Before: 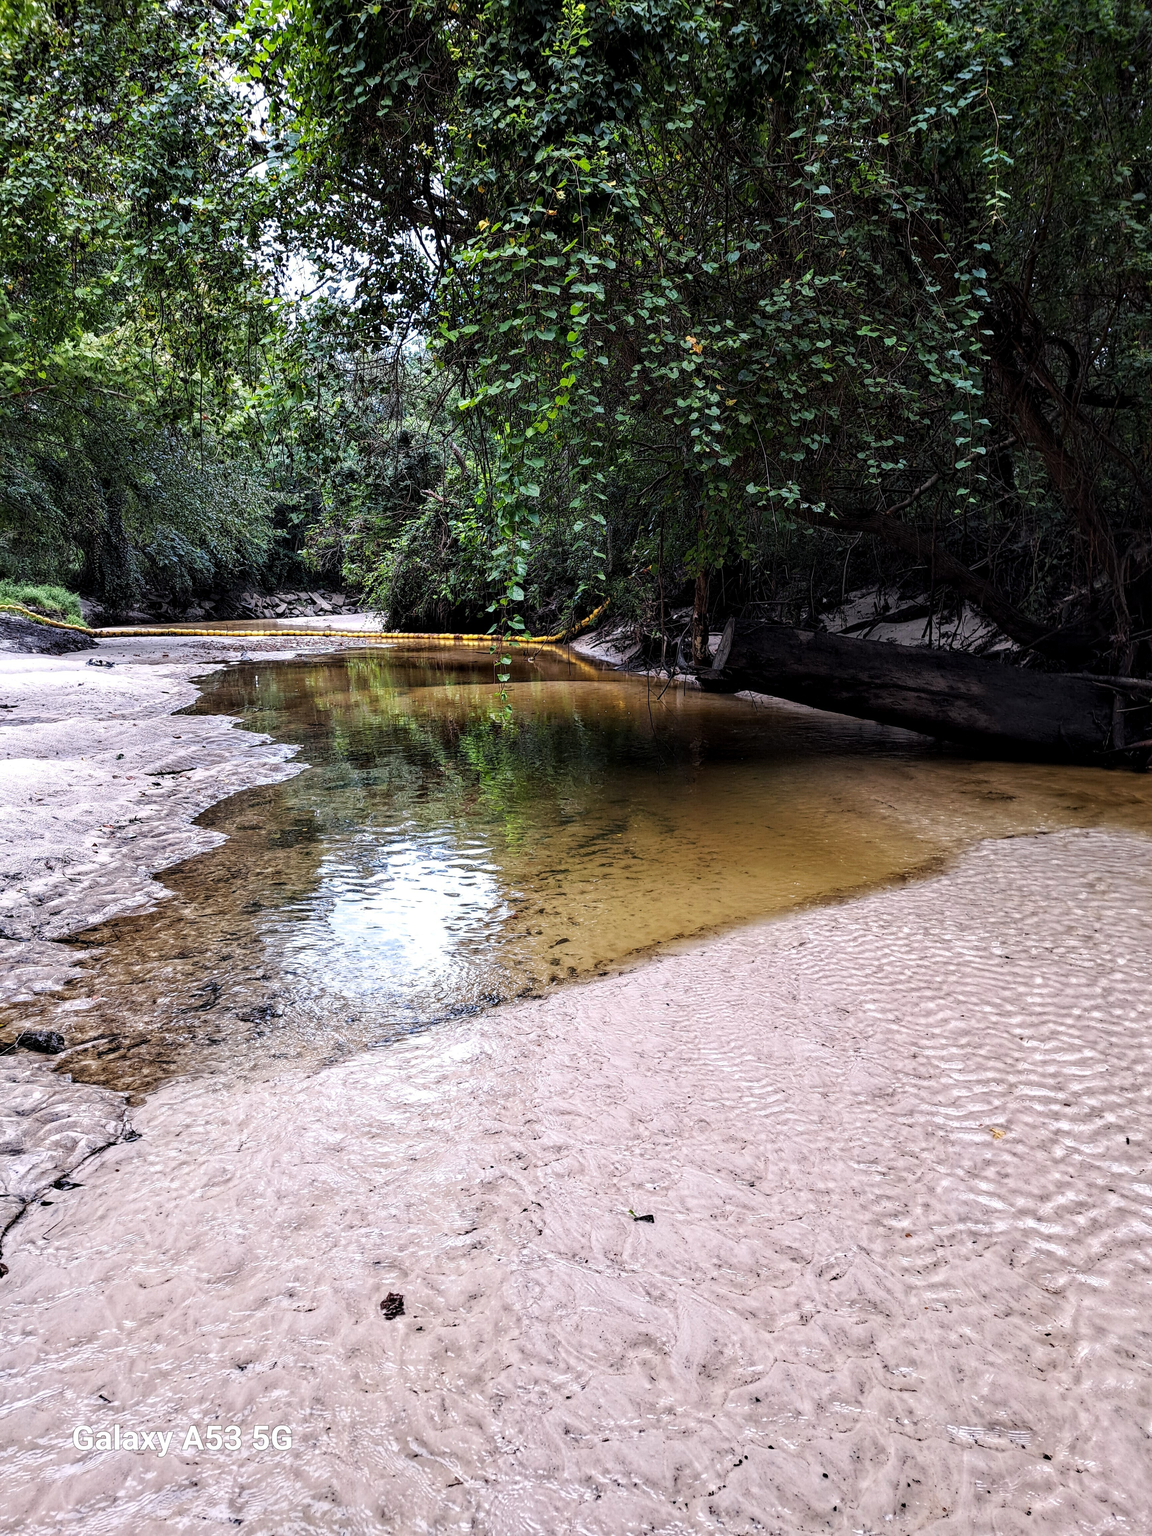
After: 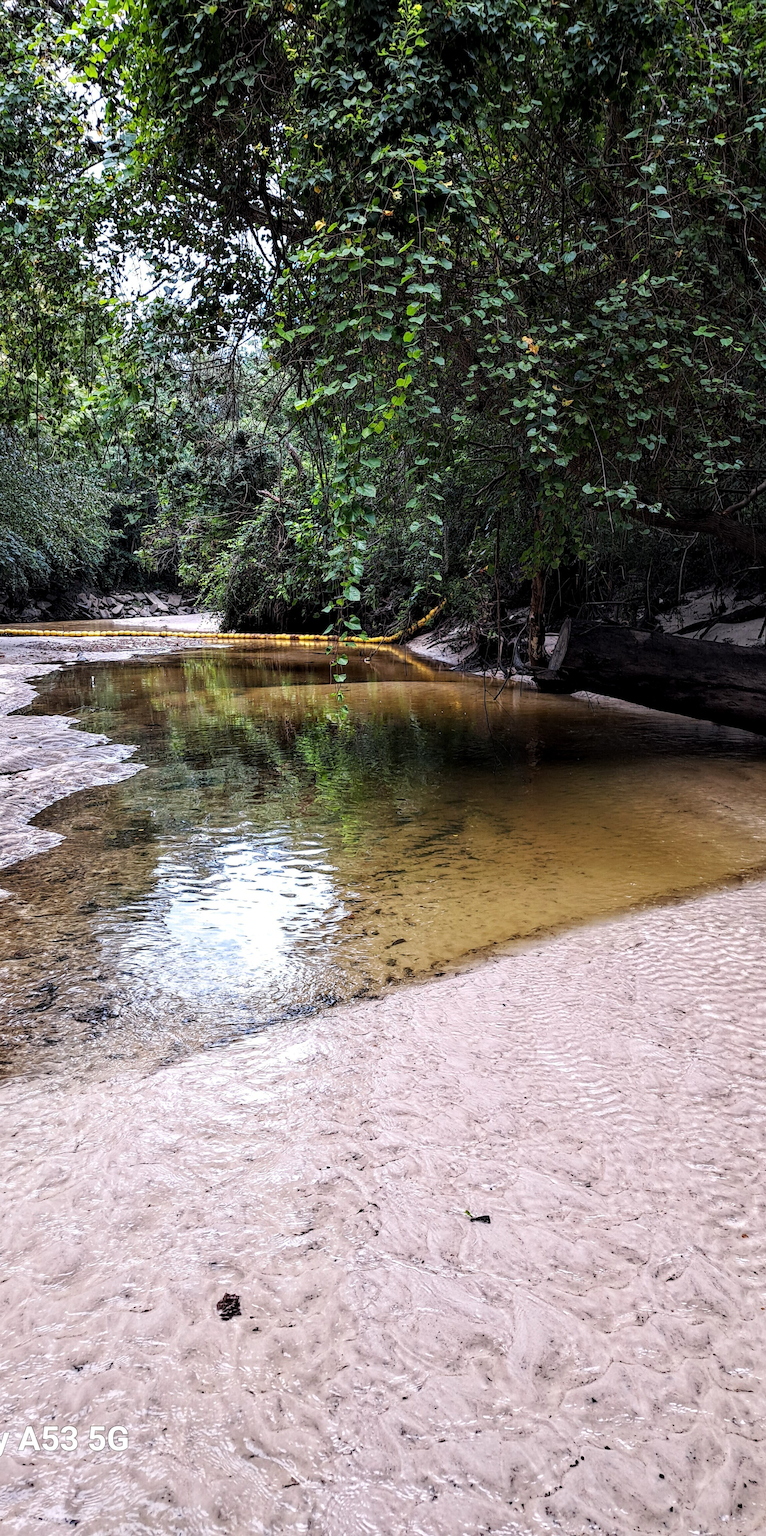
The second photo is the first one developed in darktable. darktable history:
crop and rotate: left 14.299%, right 19.188%
